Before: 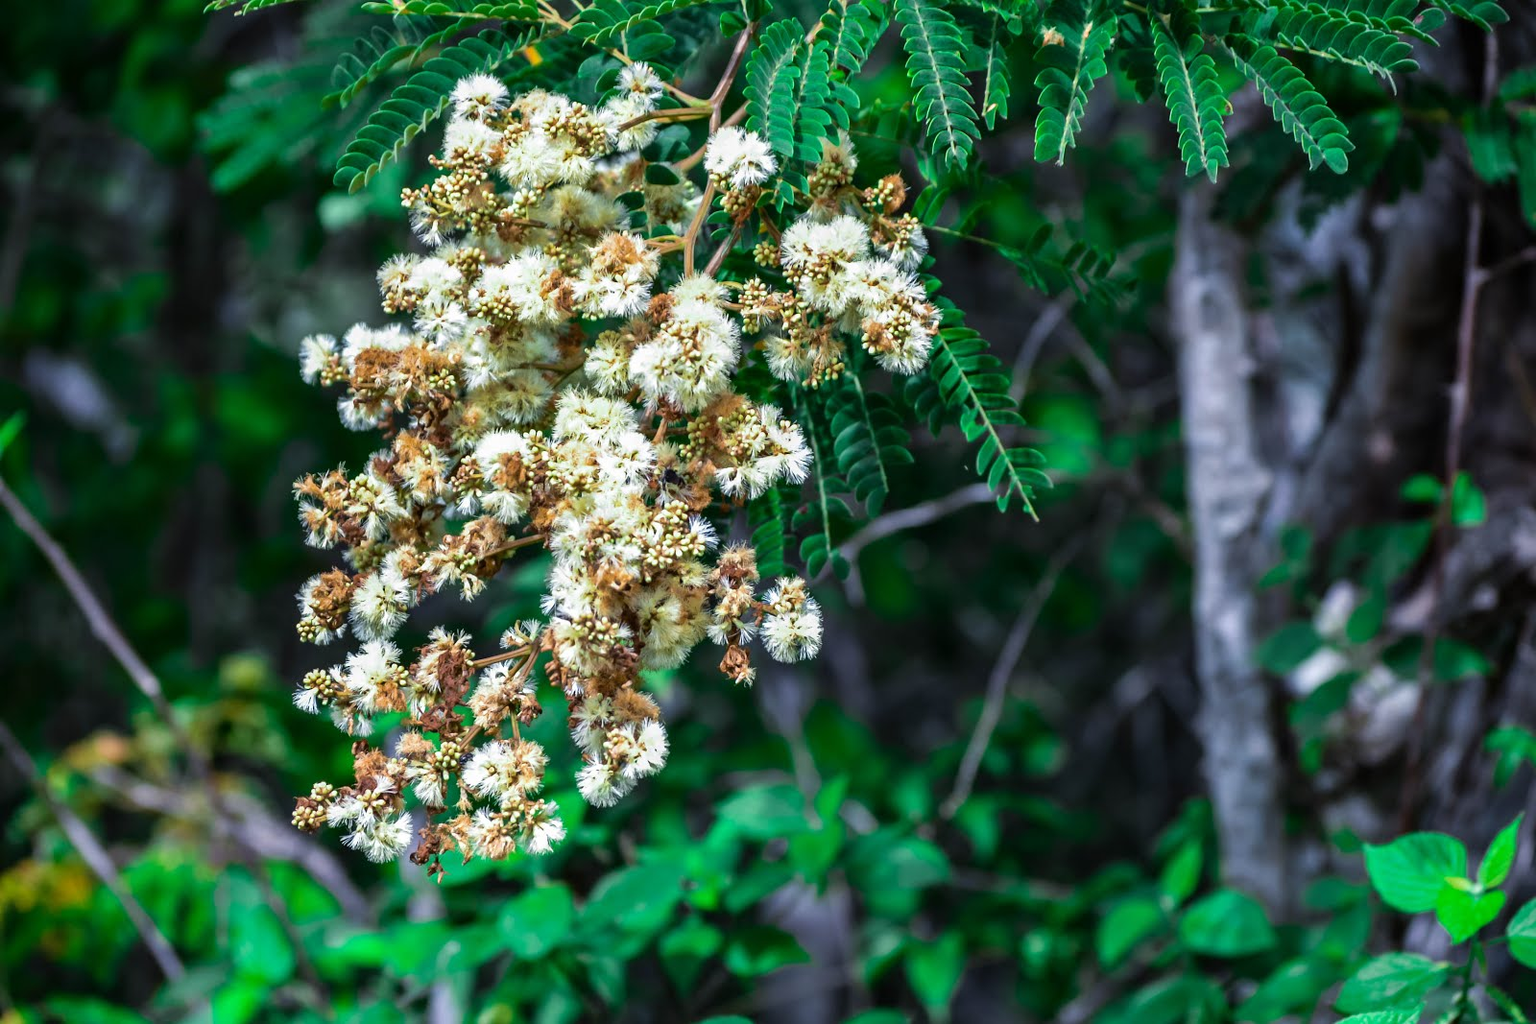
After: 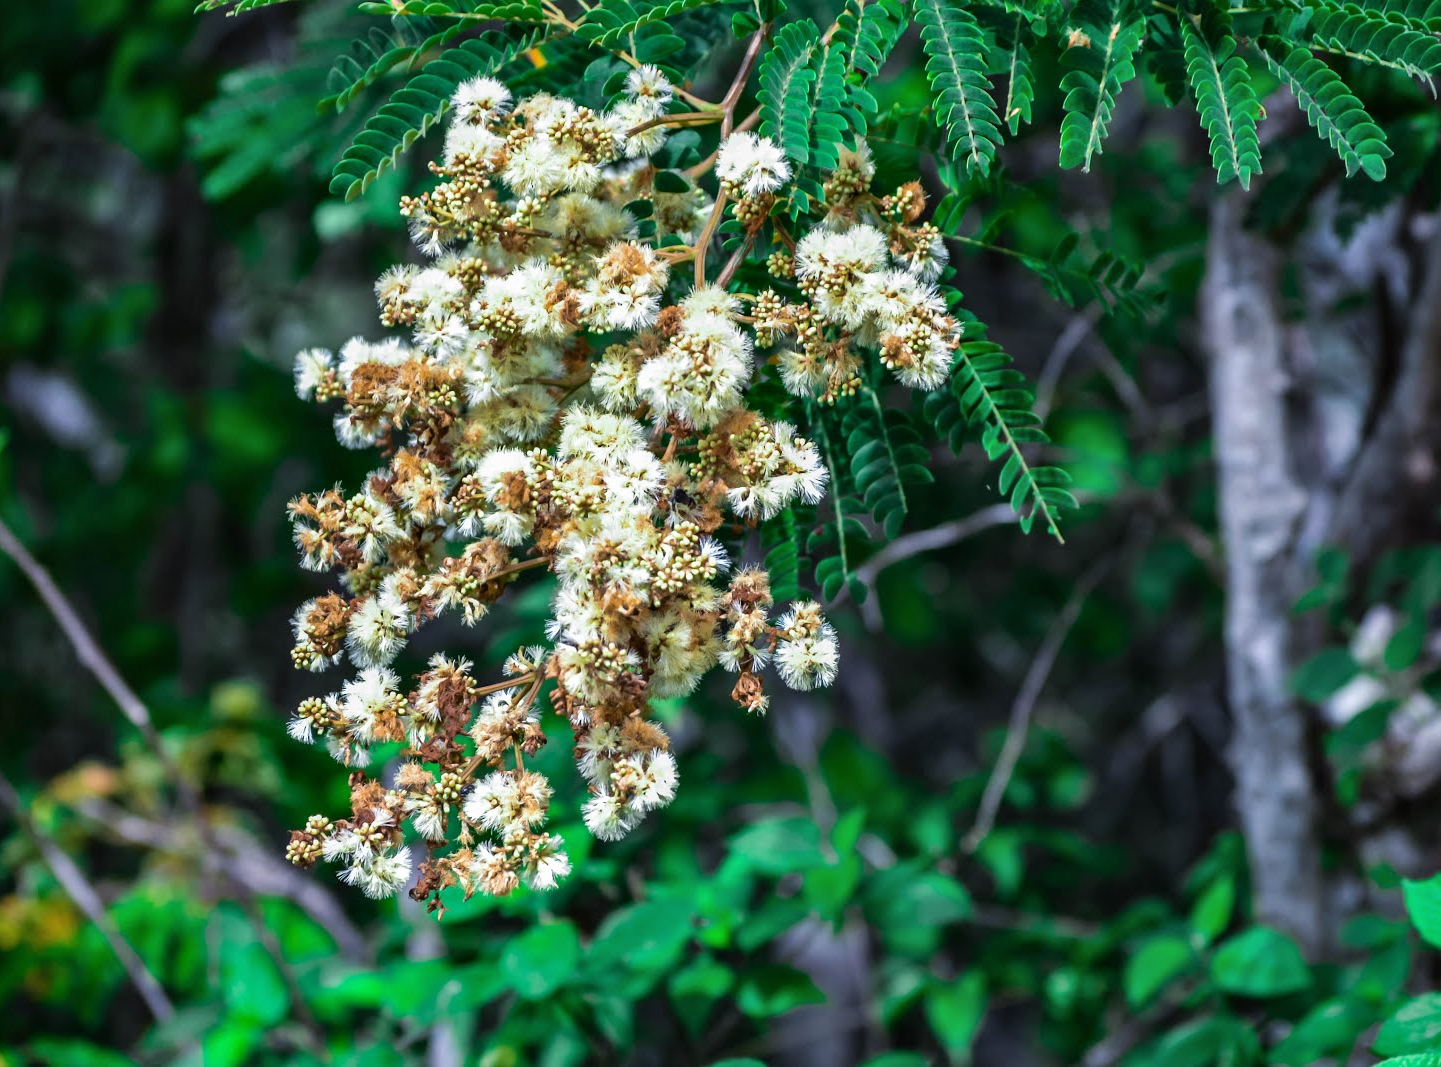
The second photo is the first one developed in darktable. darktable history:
crop and rotate: left 1.151%, right 8.736%
shadows and highlights: radius 124.73, shadows 30.34, highlights -31.08, low approximation 0.01, soften with gaussian
